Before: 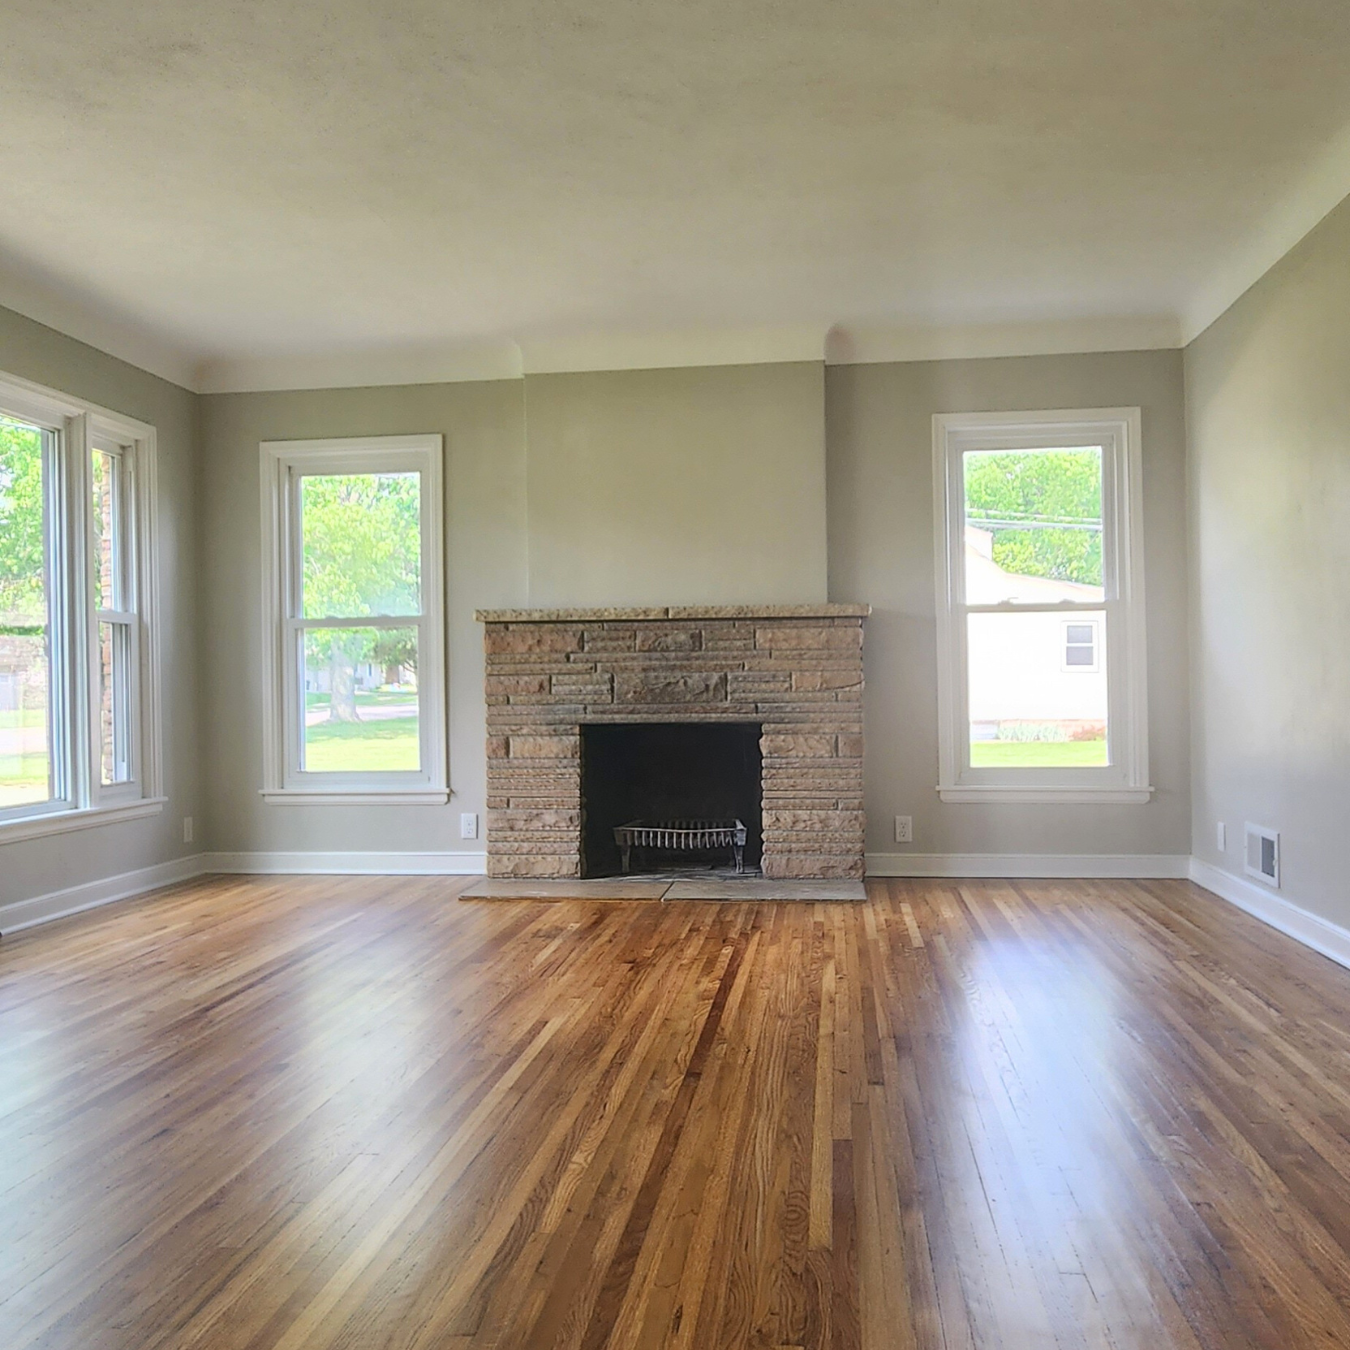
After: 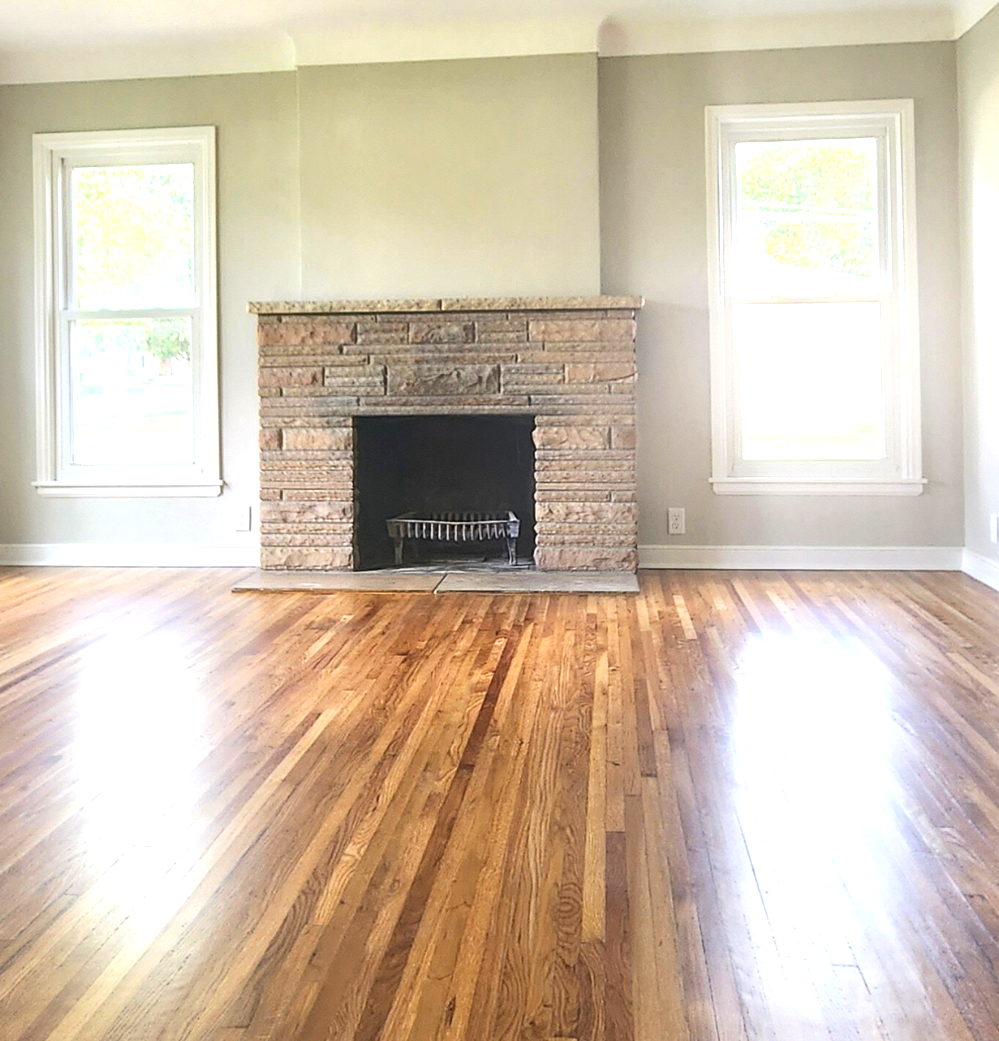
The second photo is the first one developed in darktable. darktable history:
crop: left 16.871%, top 22.857%, right 9.116%
exposure: black level correction 0, exposure 1.015 EV, compensate exposure bias true, compensate highlight preservation false
